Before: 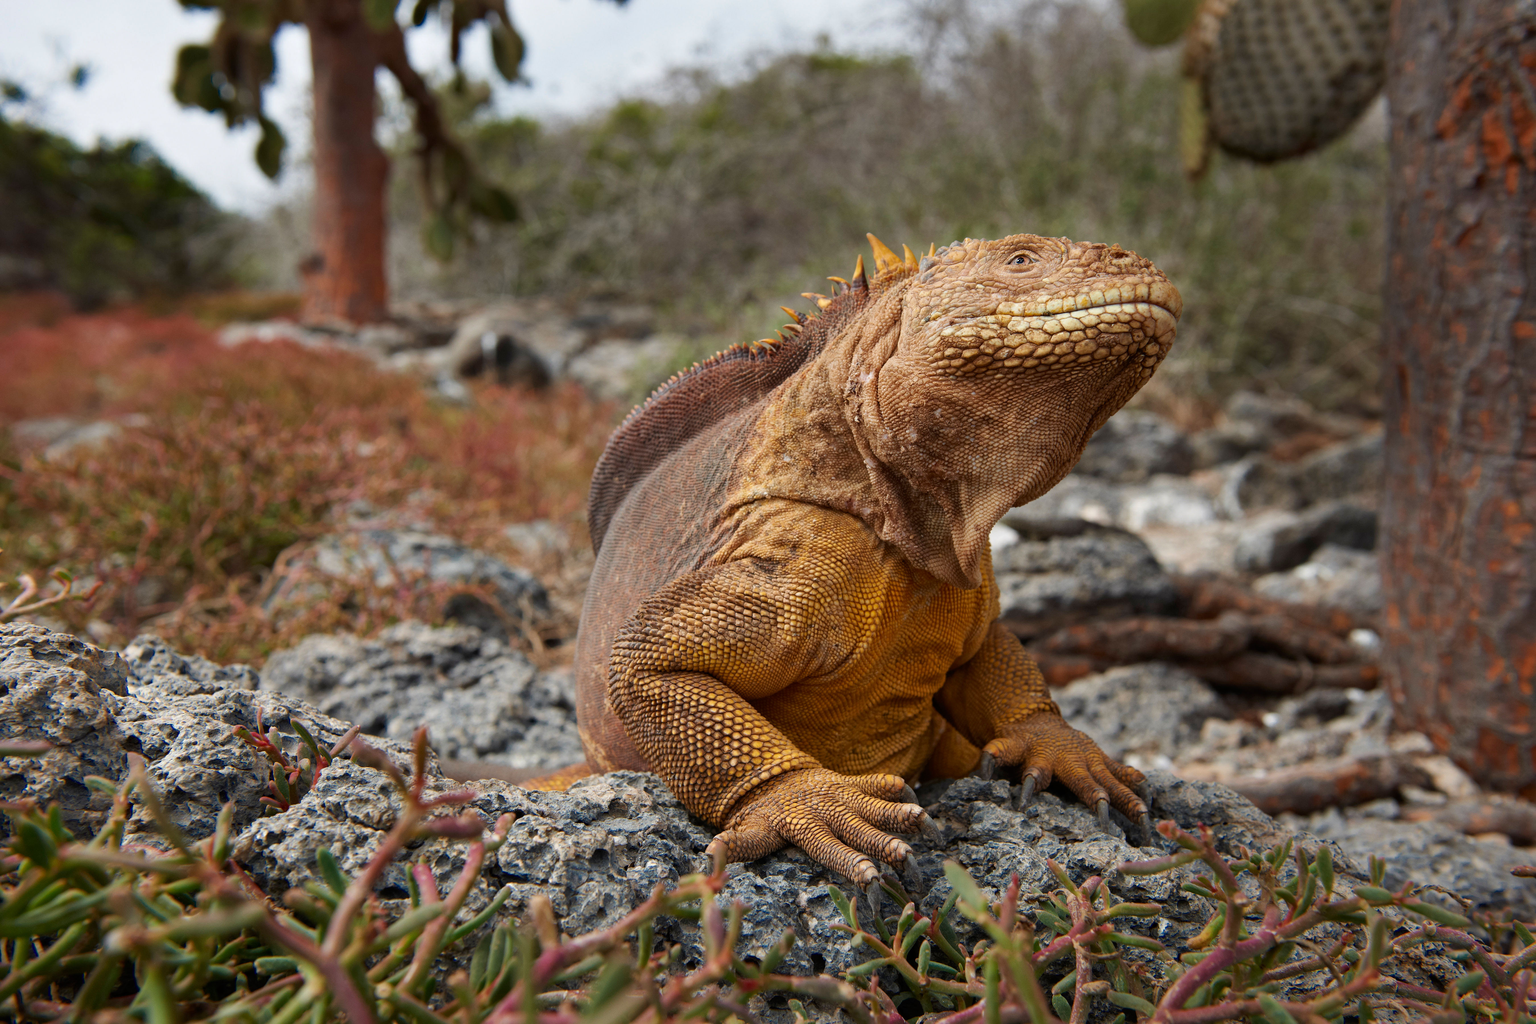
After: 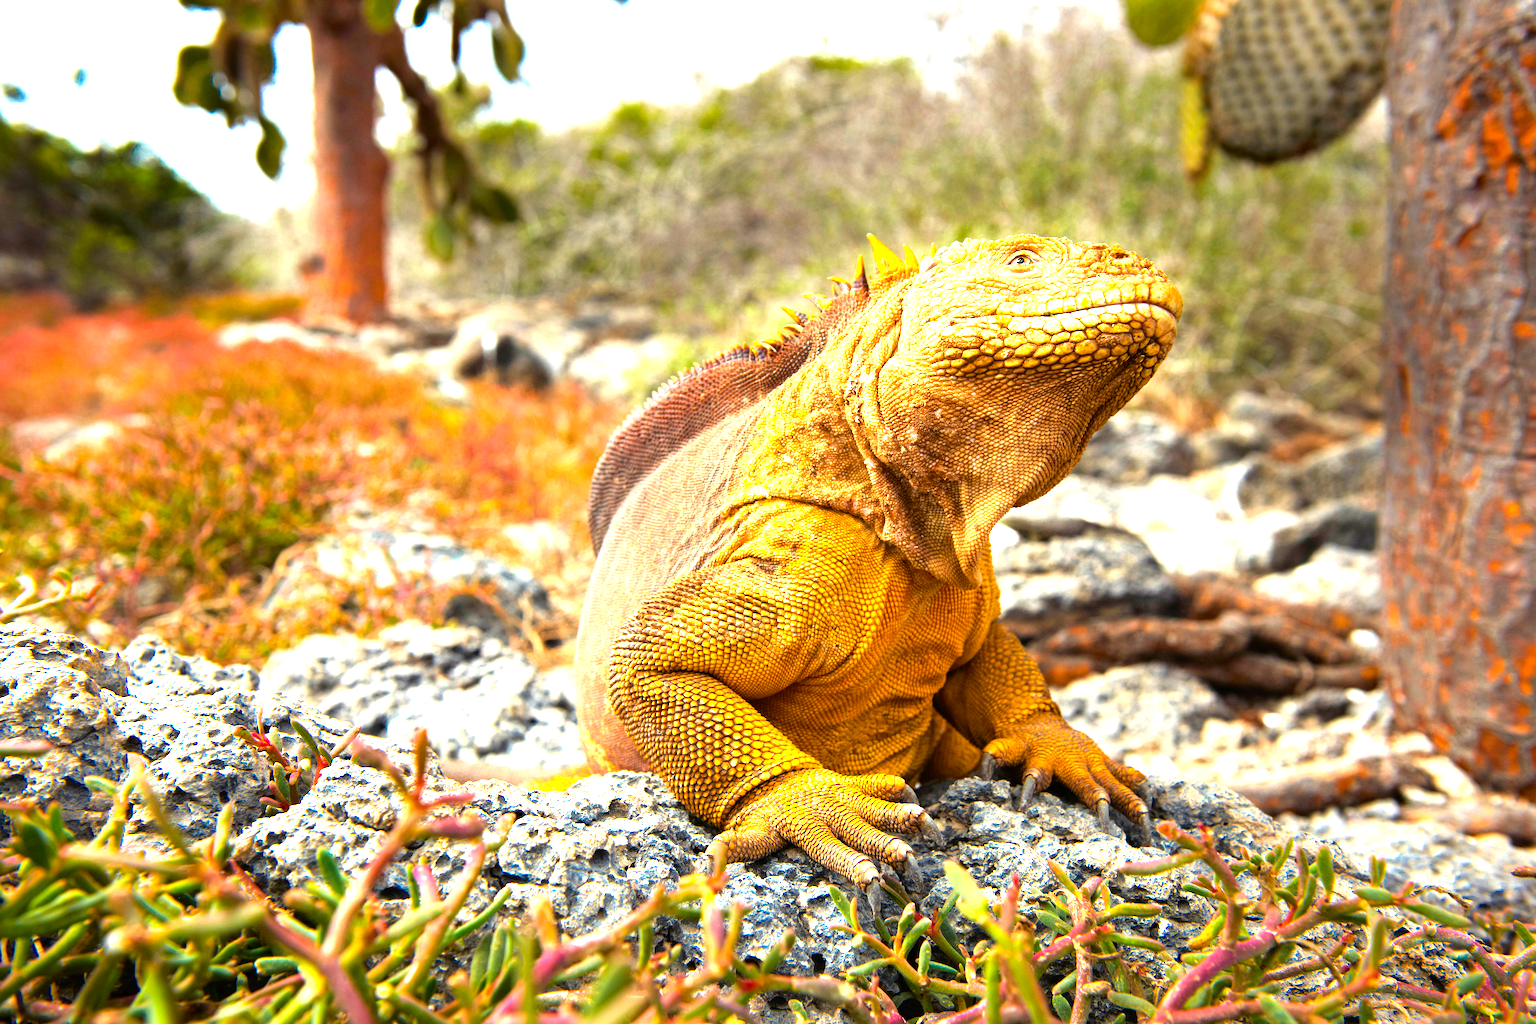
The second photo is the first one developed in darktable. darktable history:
tone equalizer: -8 EV -0.714 EV, -7 EV -0.682 EV, -6 EV -0.609 EV, -5 EV -0.413 EV, -3 EV 0.367 EV, -2 EV 0.6 EV, -1 EV 0.695 EV, +0 EV 0.748 EV, mask exposure compensation -0.514 EV
color correction: highlights a* -0.268, highlights b* -0.093
color balance rgb: highlights gain › luminance 6.806%, highlights gain › chroma 1.974%, highlights gain › hue 90.67°, perceptual saturation grading › global saturation 18.296%, global vibrance 39.699%
exposure: black level correction 0, exposure 1.291 EV, compensate highlight preservation false
